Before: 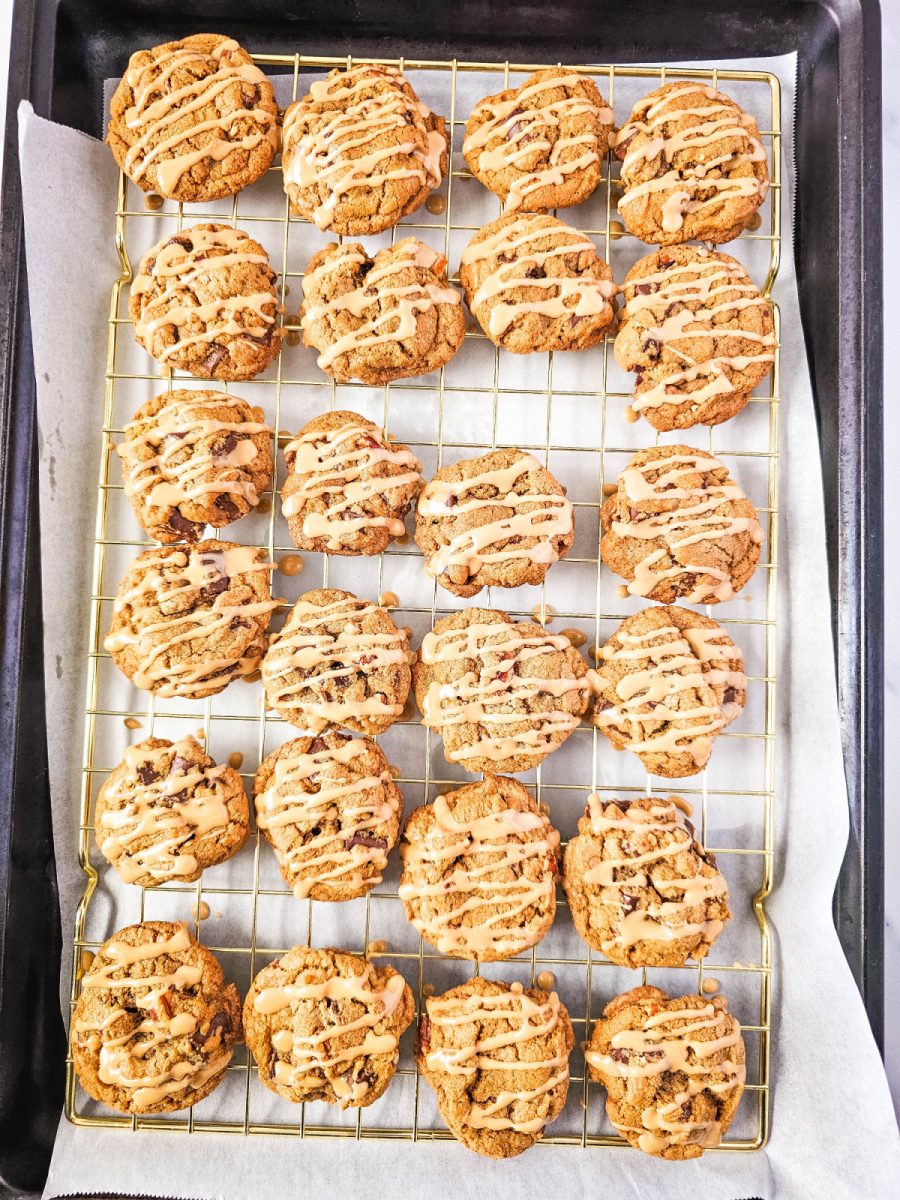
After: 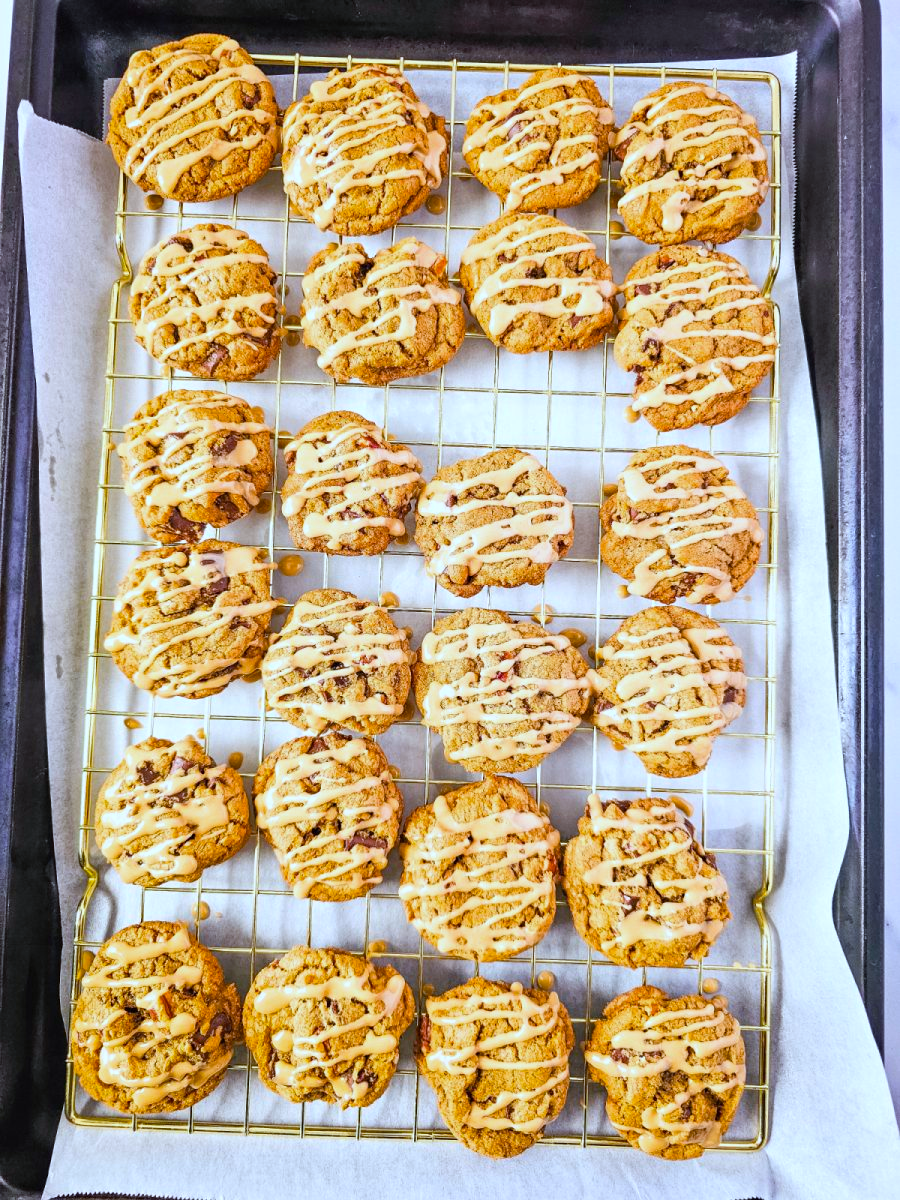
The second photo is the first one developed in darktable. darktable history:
color balance rgb: perceptual saturation grading › global saturation 25%, global vibrance 20%
white balance: red 0.924, blue 1.095
